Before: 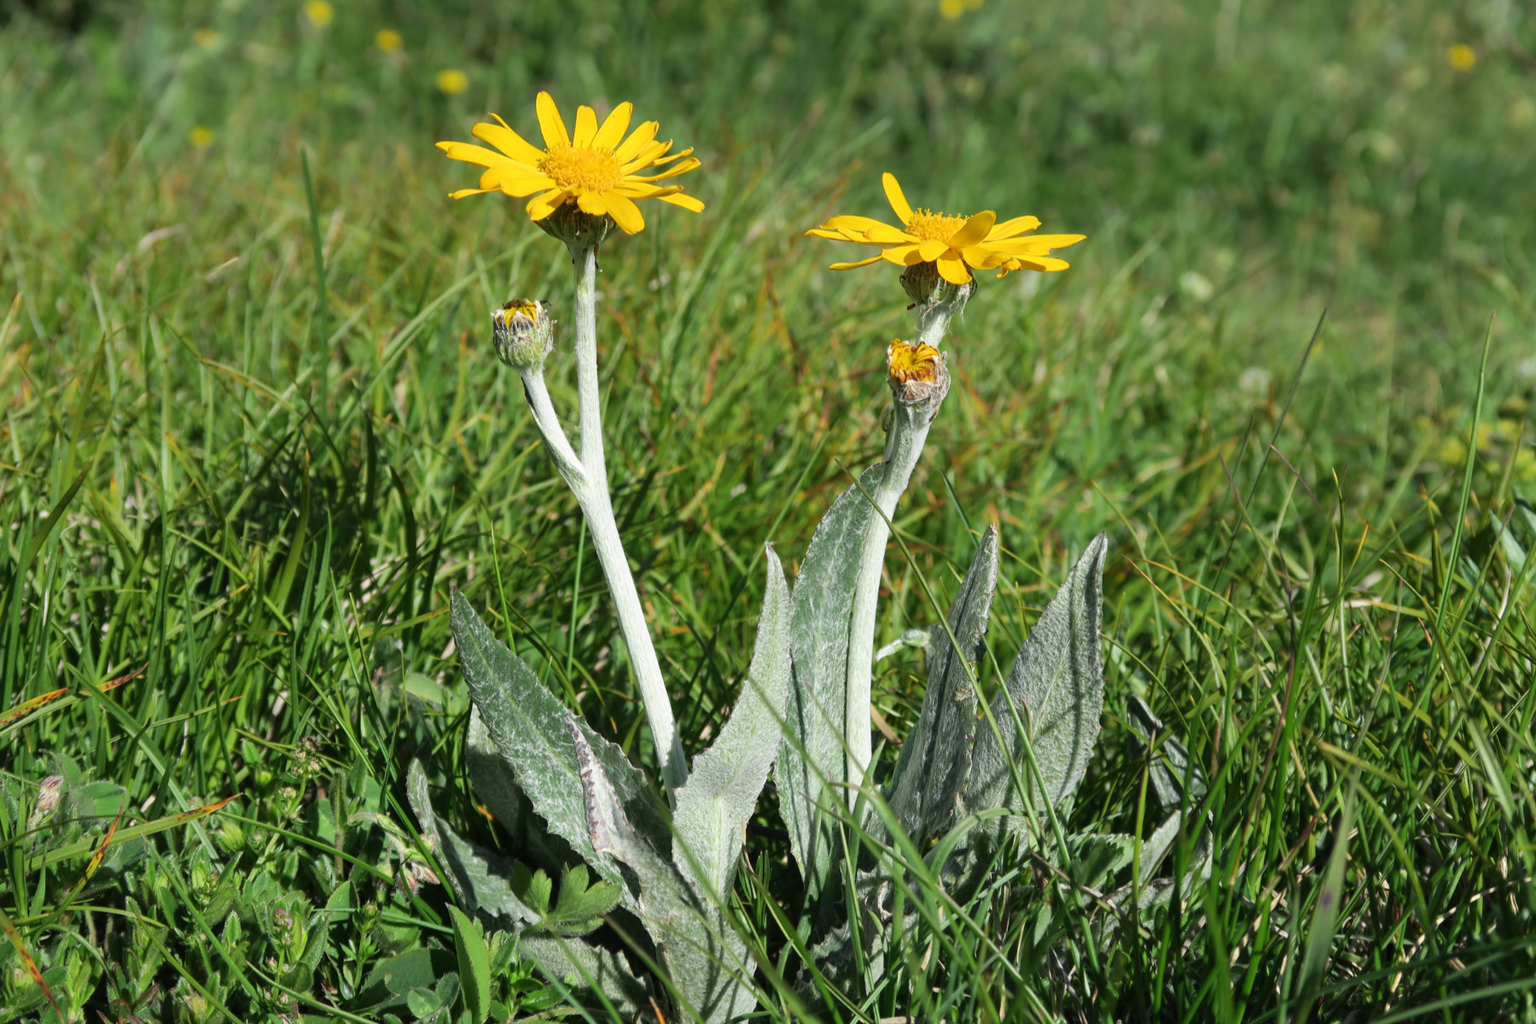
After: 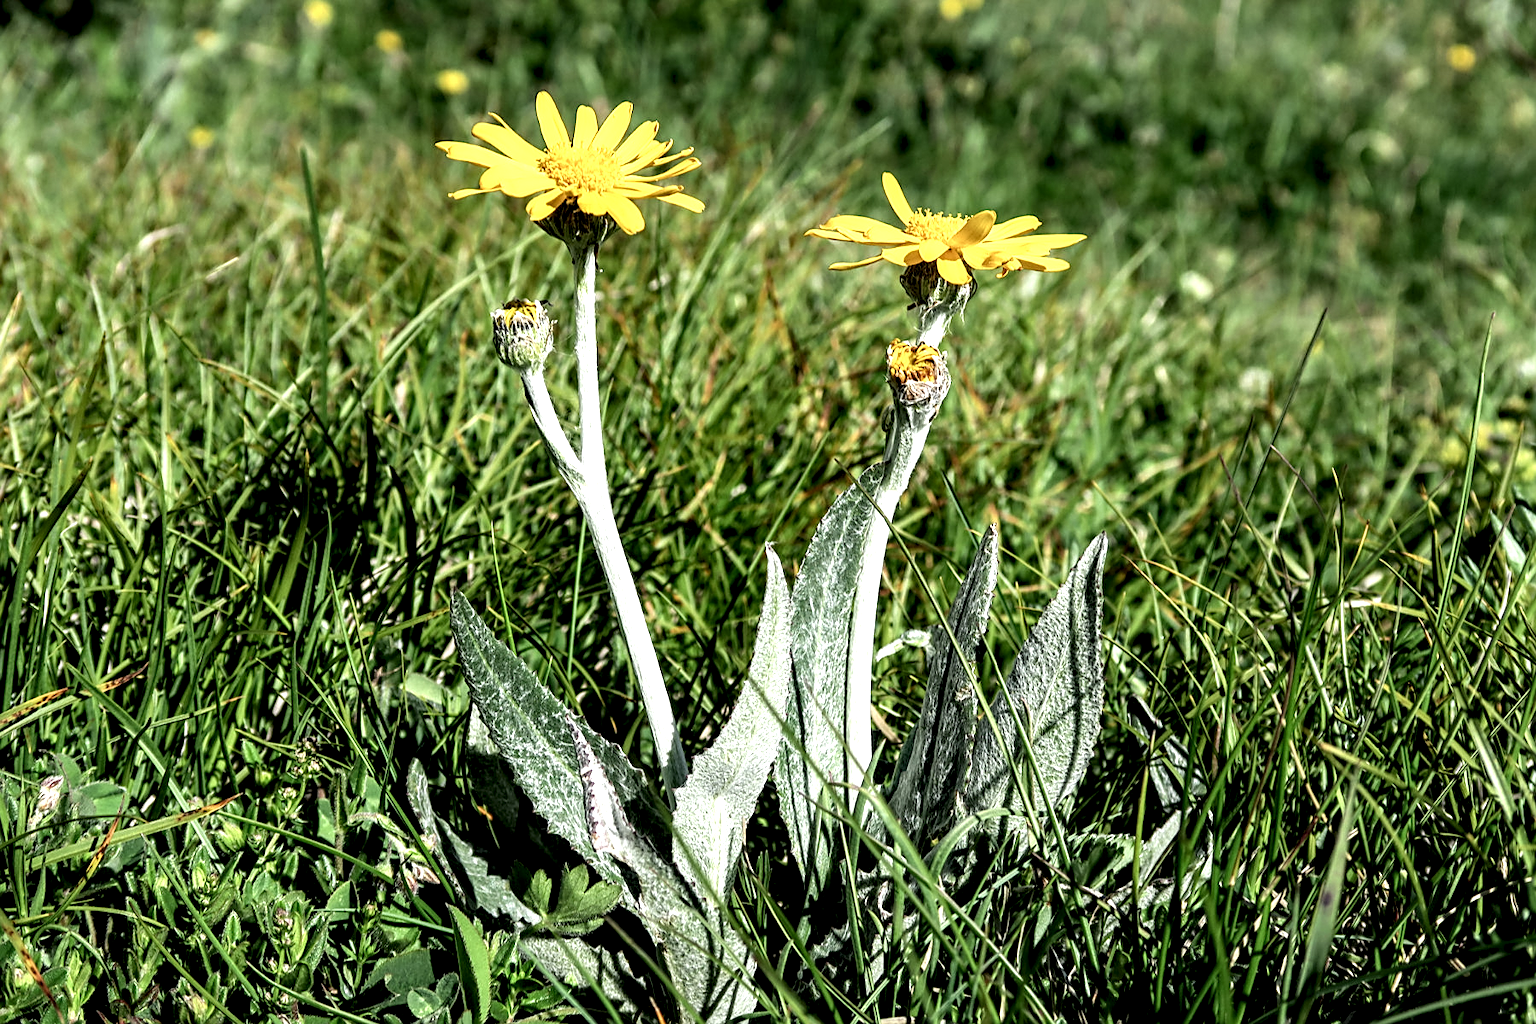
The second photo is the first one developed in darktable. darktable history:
tone equalizer: on, module defaults
sharpen: on, module defaults
local contrast: shadows 185%, detail 225%
